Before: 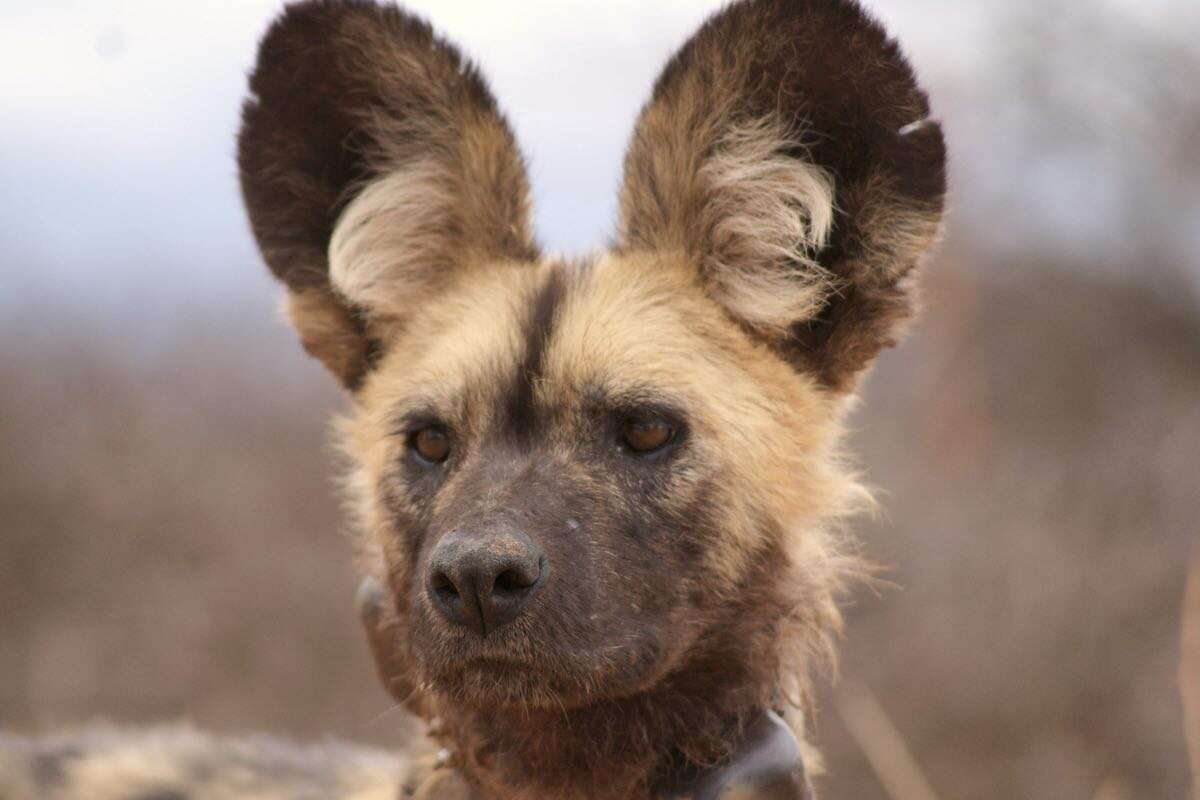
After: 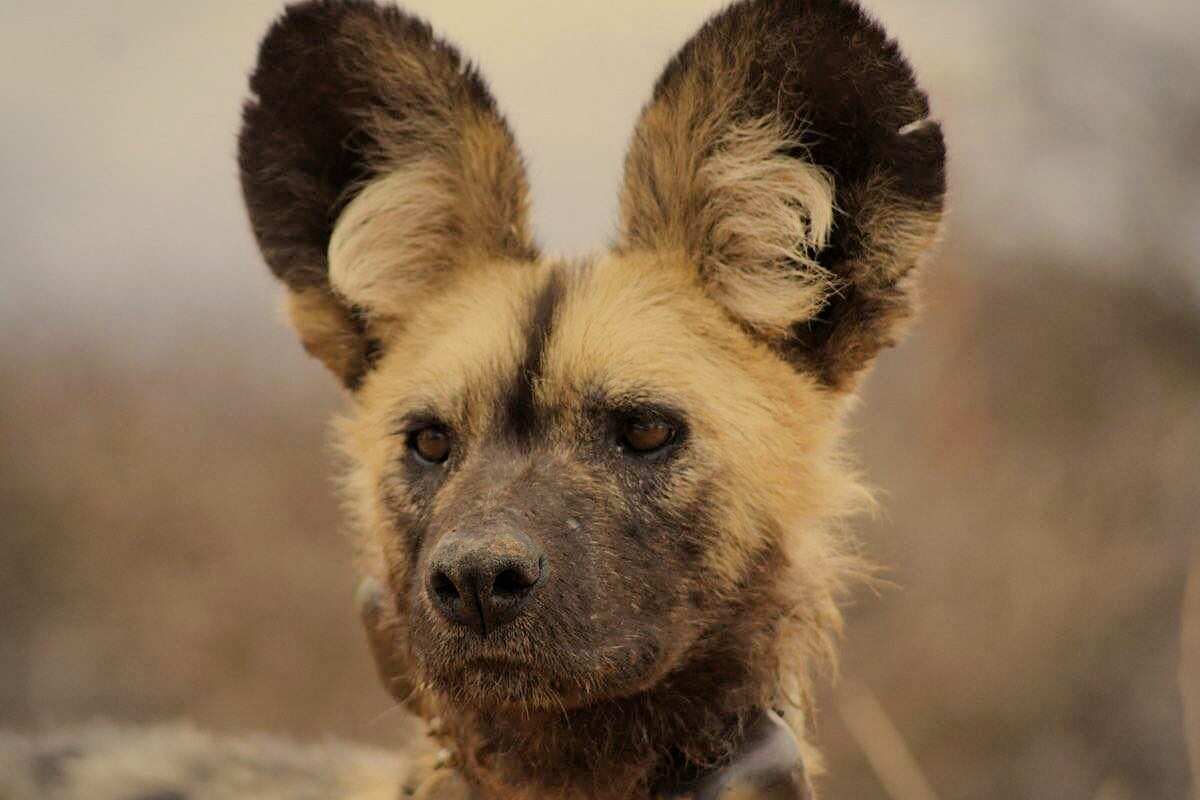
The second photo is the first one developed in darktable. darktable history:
vignetting: fall-off start 91%, fall-off radius 39.39%, brightness -0.182, saturation -0.3, width/height ratio 1.219, shape 1.3, dithering 8-bit output, unbound false
filmic rgb: black relative exposure -7.32 EV, white relative exposure 5.09 EV, hardness 3.2
sharpen: on, module defaults
color correction: highlights a* 2.72, highlights b* 22.8
grain: coarseness 14.57 ISO, strength 8.8%
exposure: exposure -0.157 EV, compensate highlight preservation false
